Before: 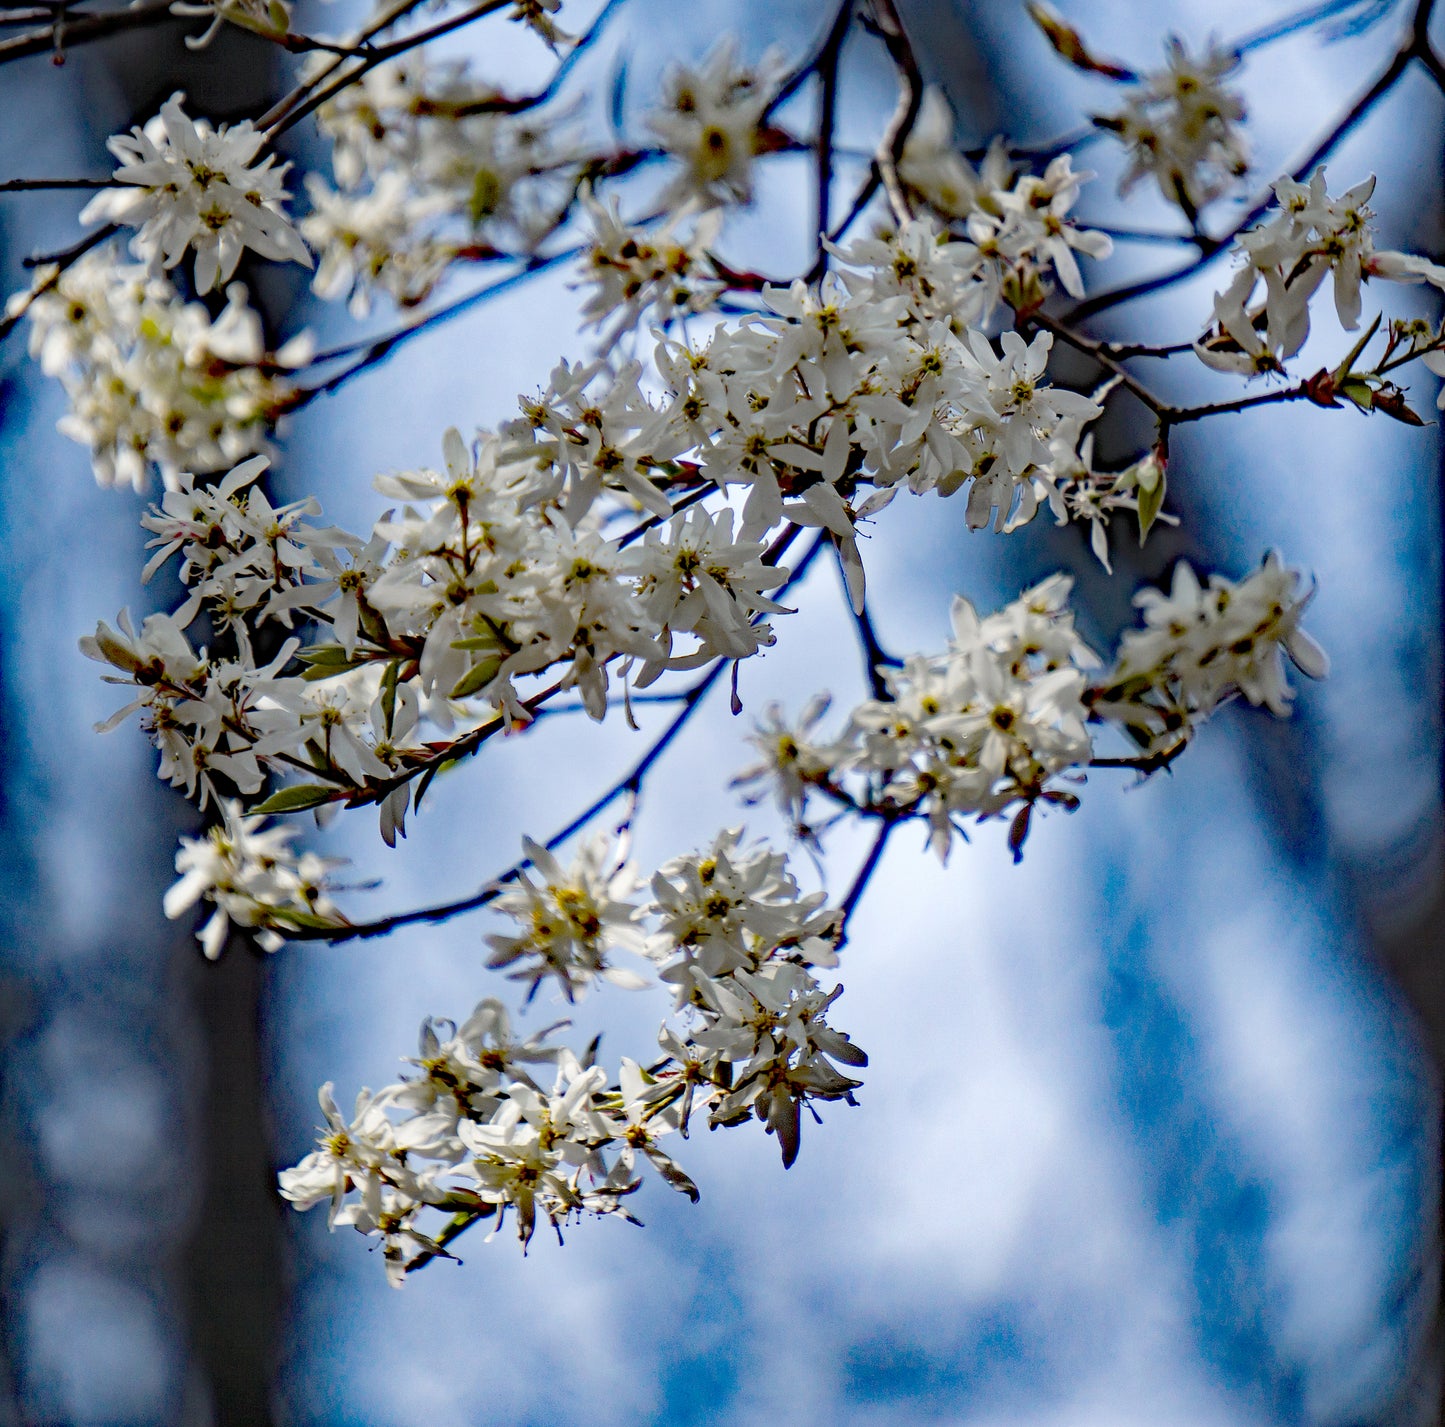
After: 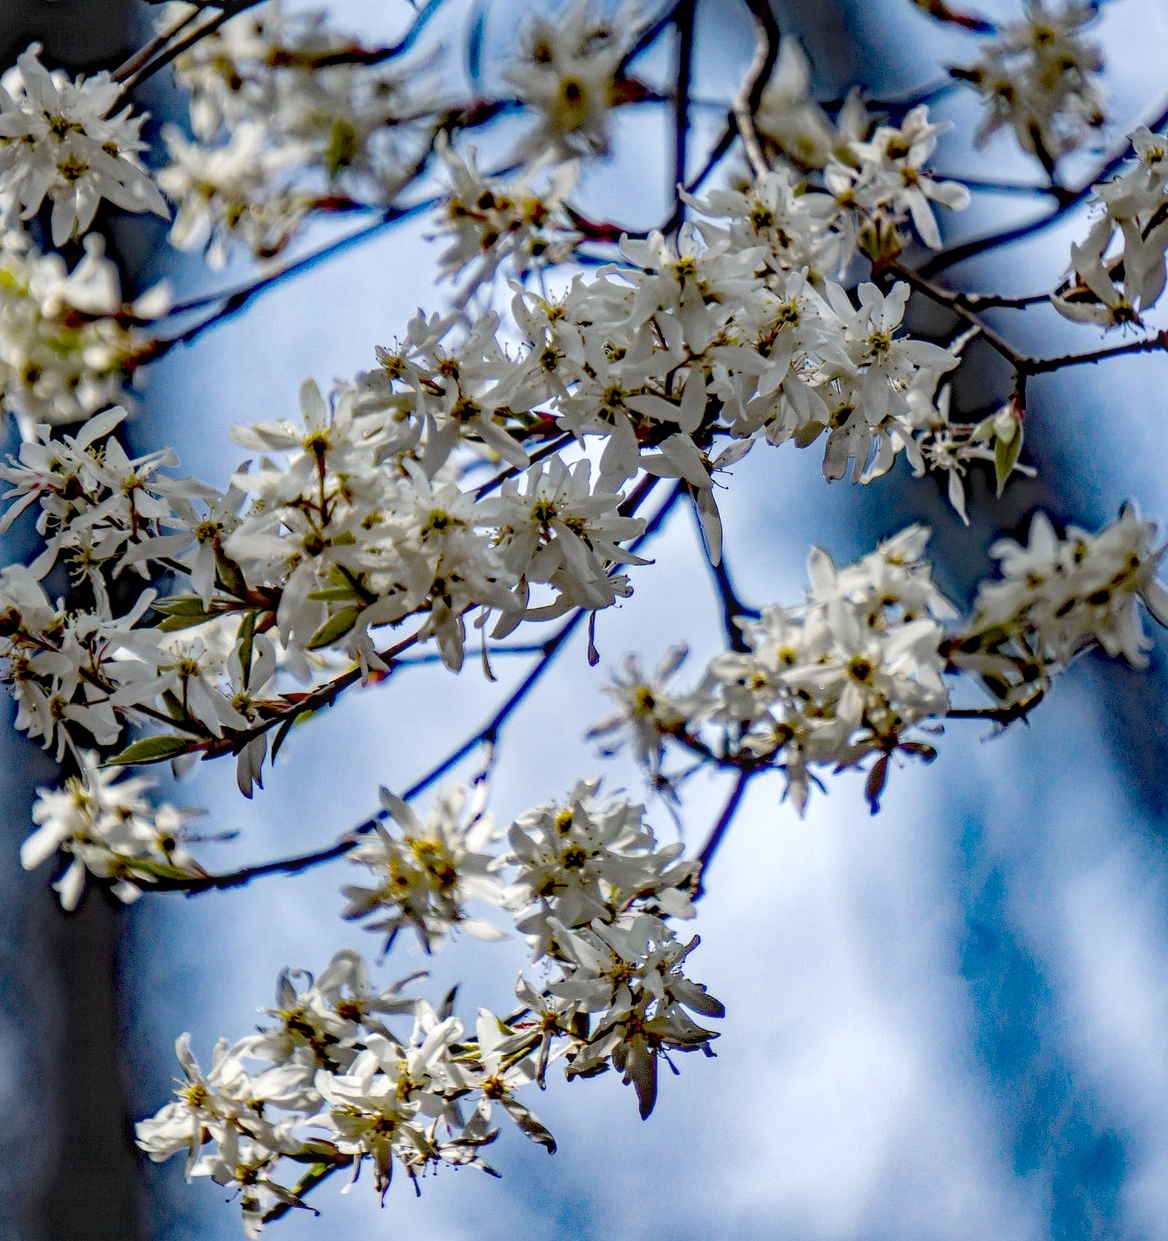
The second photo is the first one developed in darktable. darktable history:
crop: left 9.929%, top 3.475%, right 9.188%, bottom 9.529%
local contrast: on, module defaults
tone equalizer: on, module defaults
